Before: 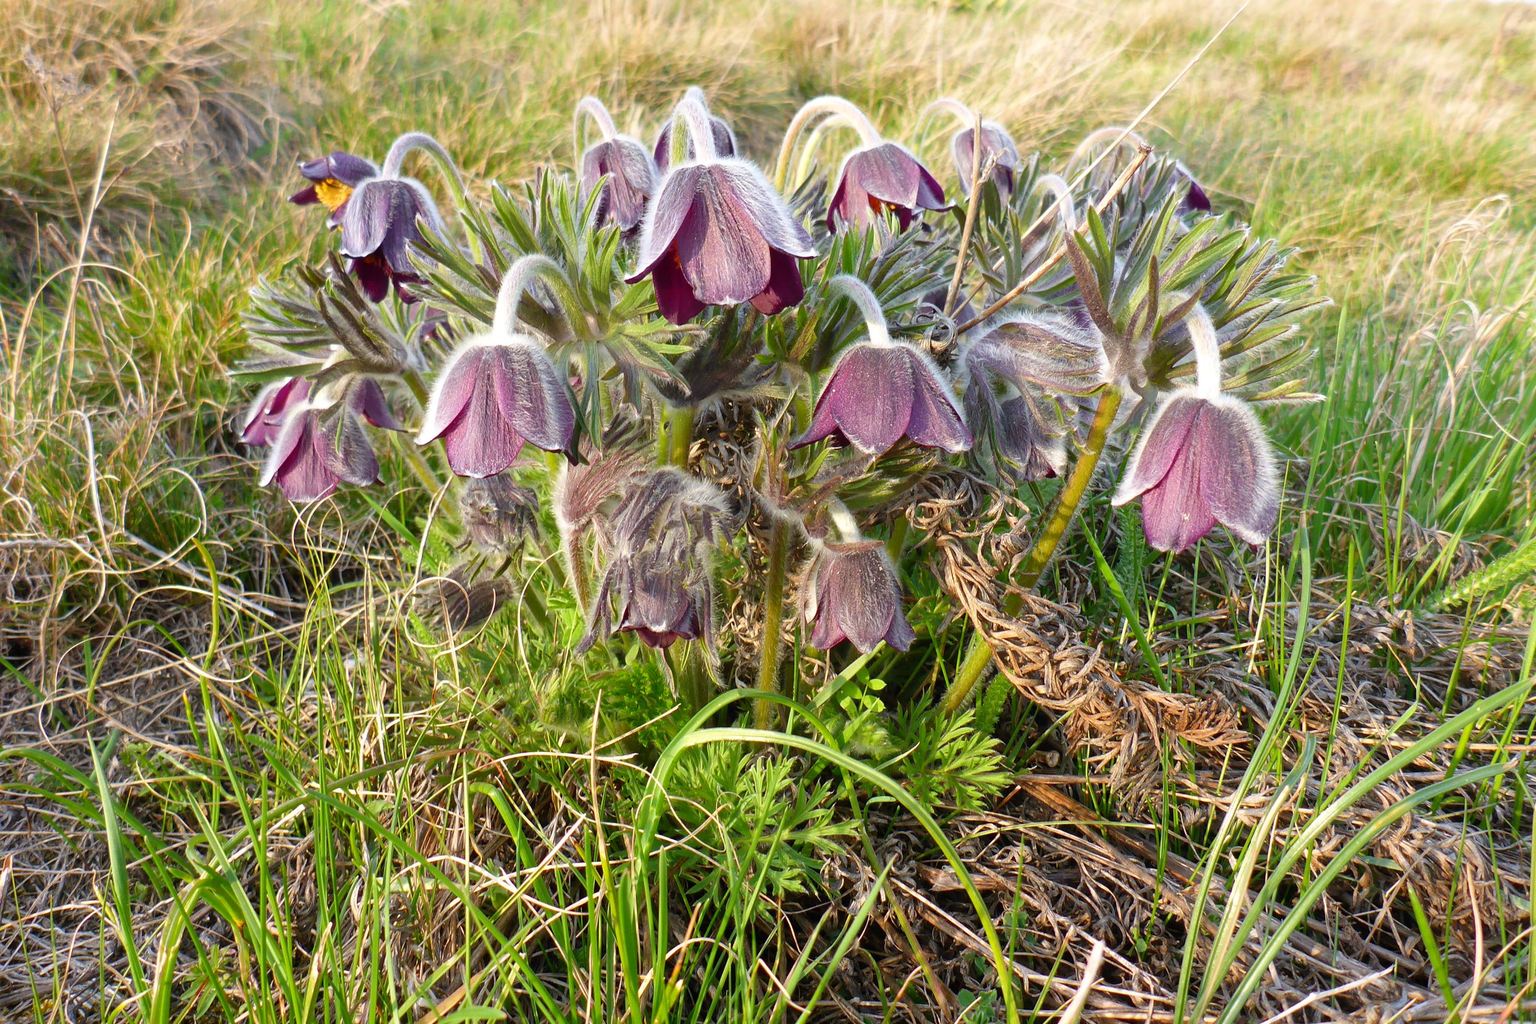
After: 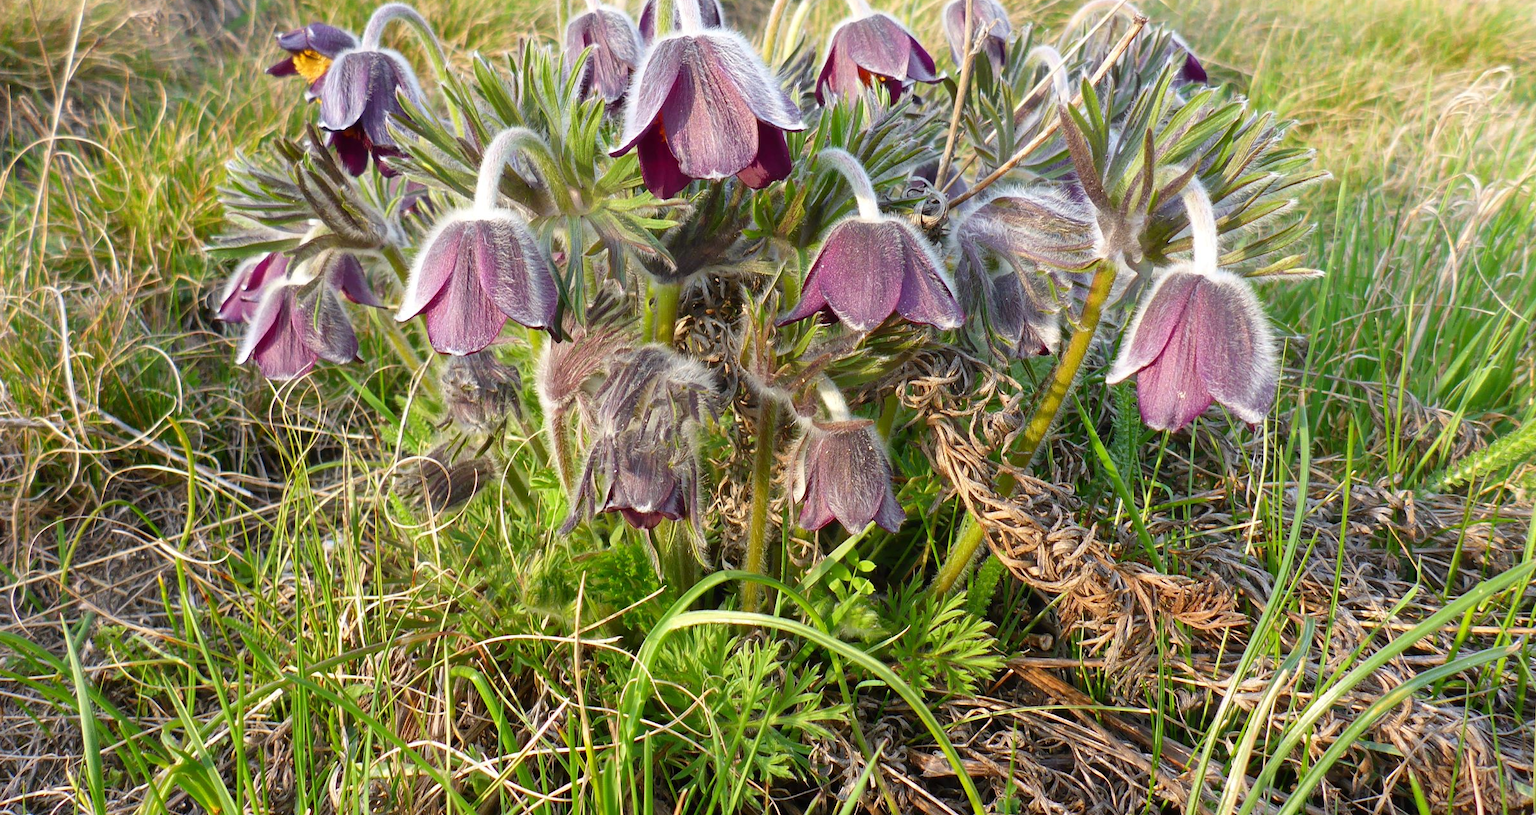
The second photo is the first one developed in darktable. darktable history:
crop and rotate: left 1.878%, top 12.707%, right 0.128%, bottom 9.213%
base curve: preserve colors none
